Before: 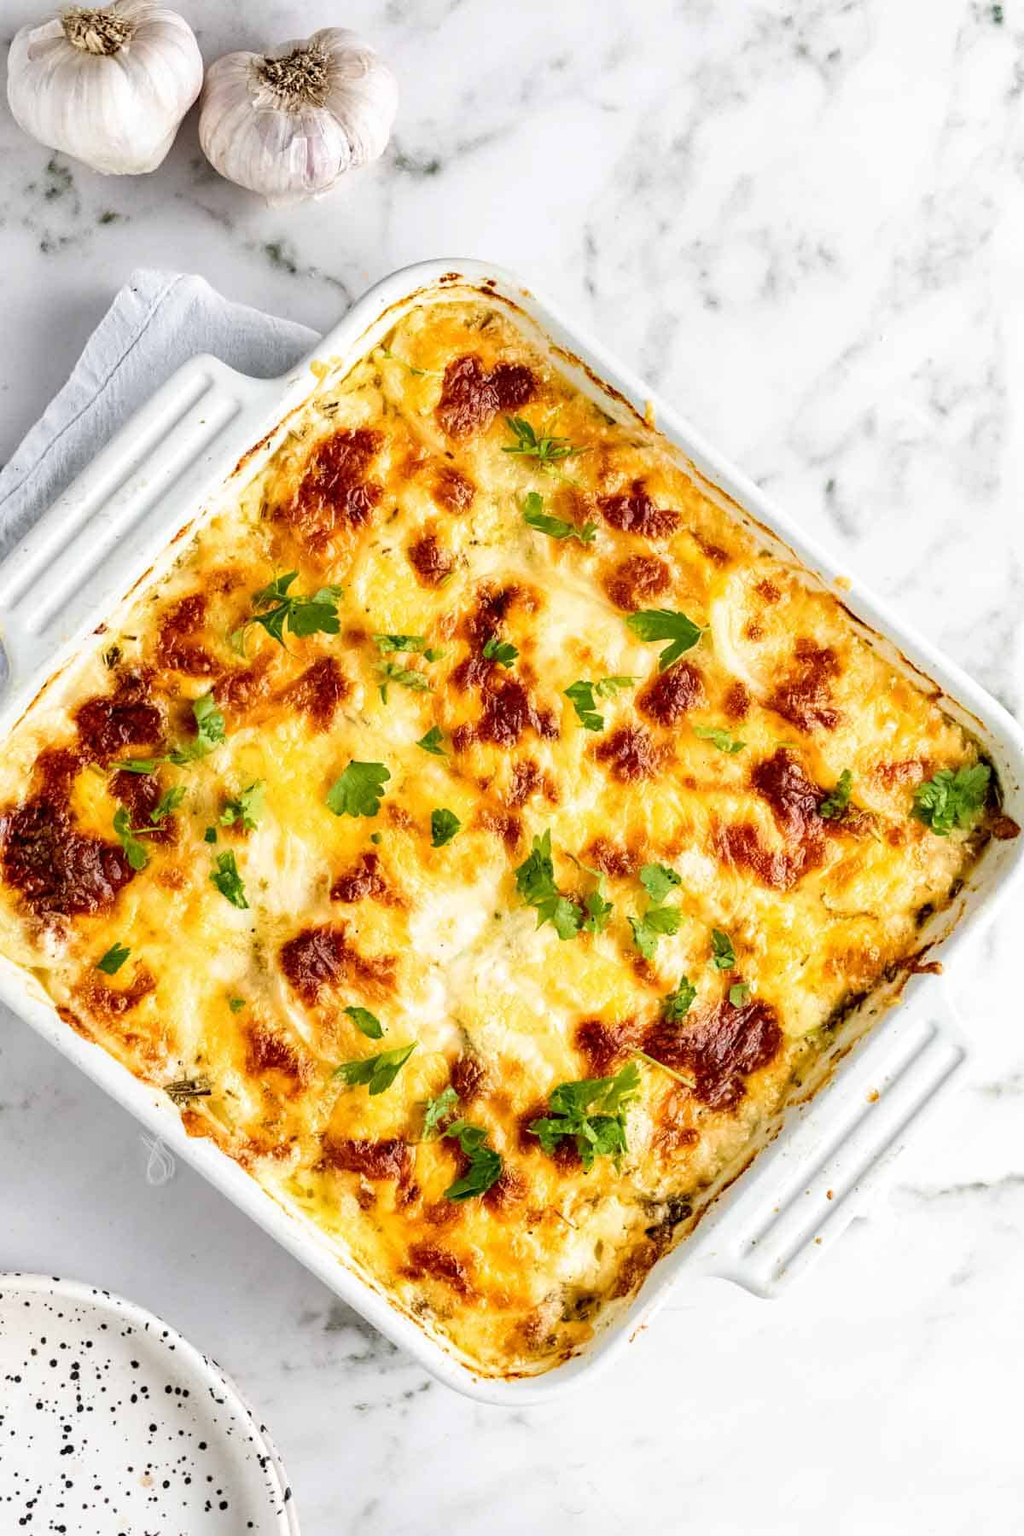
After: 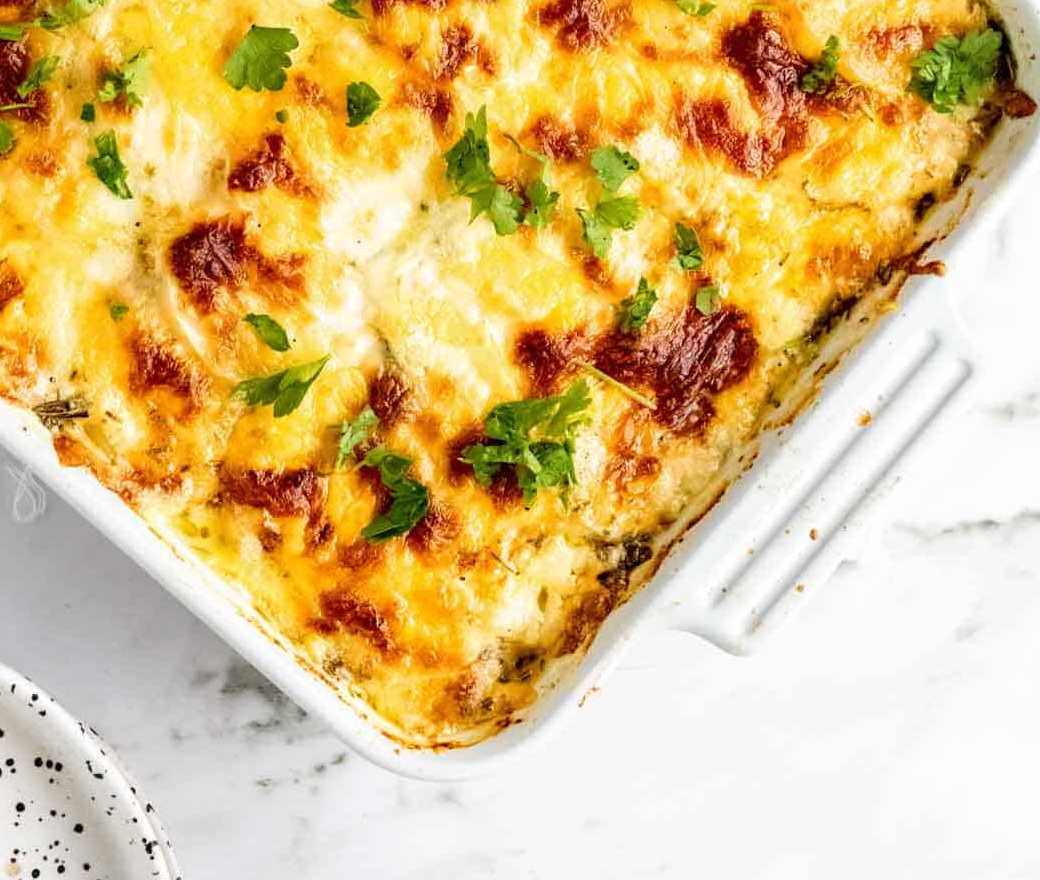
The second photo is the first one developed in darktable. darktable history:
crop and rotate: left 13.25%, top 48.15%, bottom 2.947%
